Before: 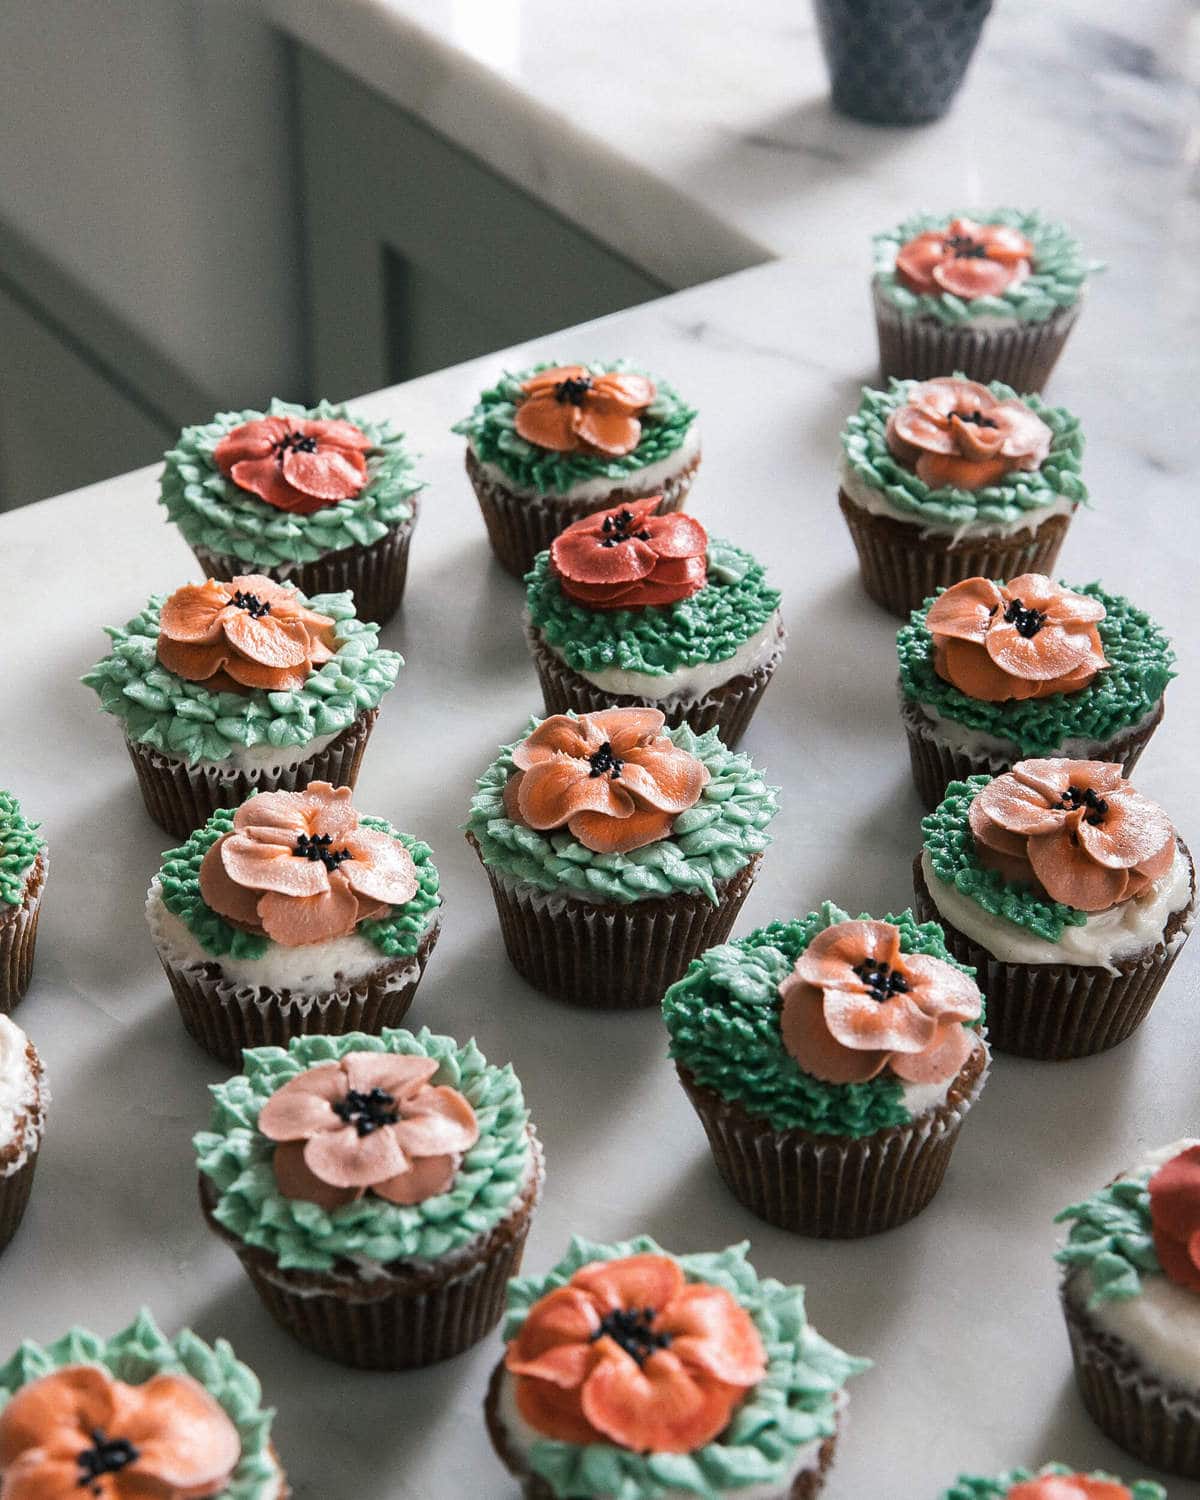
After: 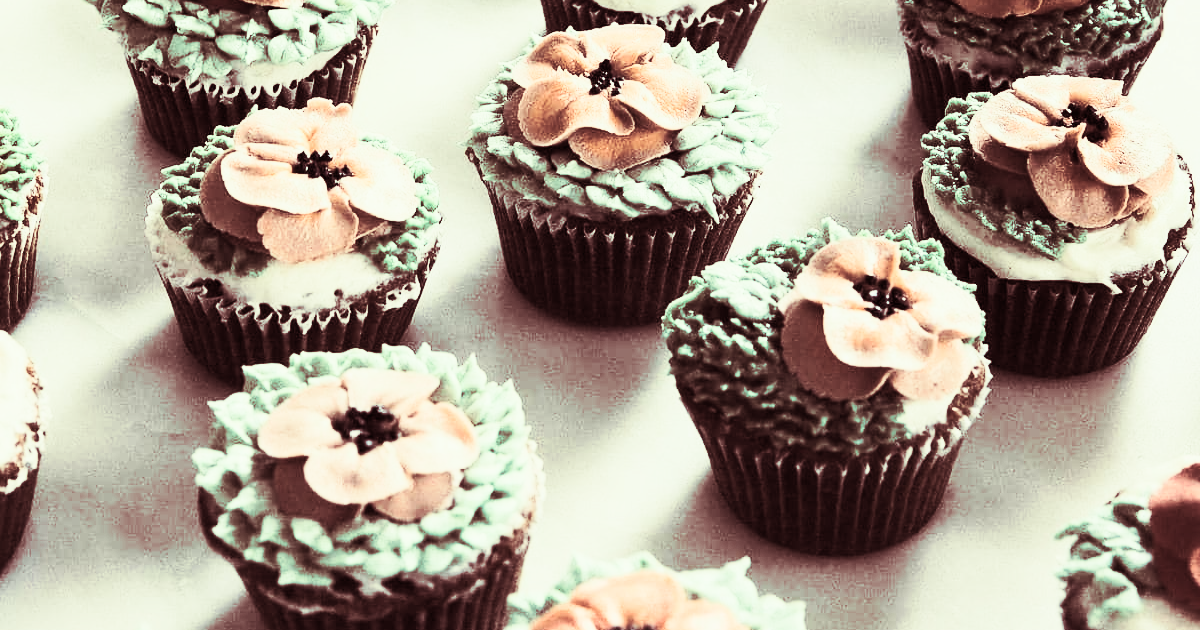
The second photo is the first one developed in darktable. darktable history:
shadows and highlights: radius 337.17, shadows 29.01, soften with gaussian
tone equalizer: on, module defaults
split-toning: compress 20%
crop: top 45.551%, bottom 12.262%
contrast brightness saturation: contrast 0.57, brightness 0.57, saturation -0.34
exposure: black level correction 0, exposure 0.6 EV, compensate exposure bias true, compensate highlight preservation false
filmic rgb: black relative exposure -7.65 EV, white relative exposure 4.56 EV, hardness 3.61
color correction: highlights a* -4.28, highlights b* 6.53
